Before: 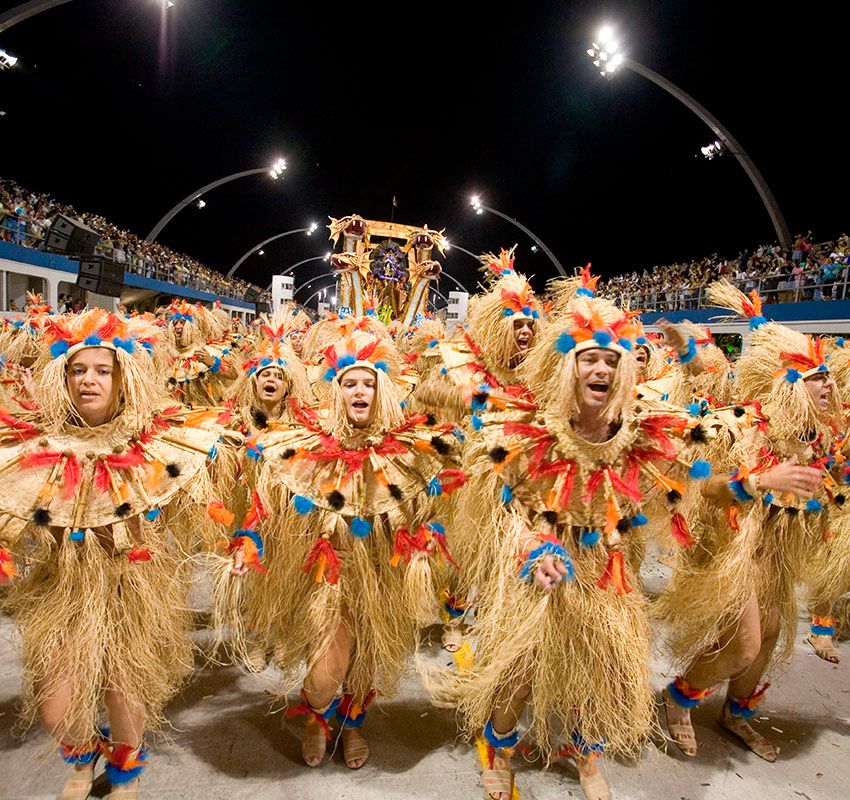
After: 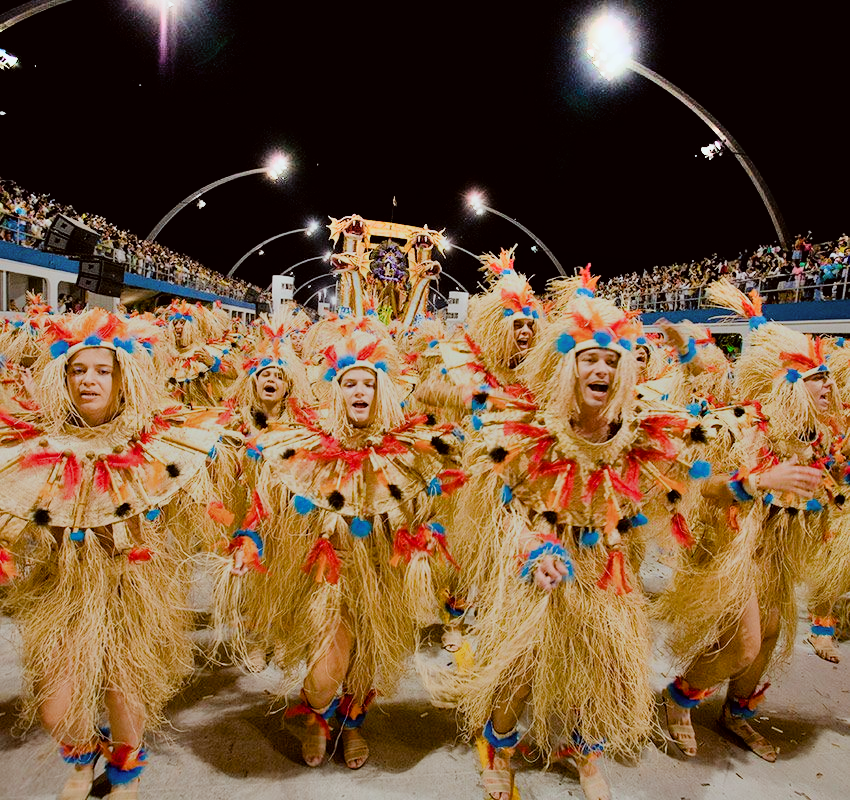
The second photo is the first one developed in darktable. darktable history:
shadows and highlights: shadows 60.12, highlights -60.44, soften with gaussian
color correction: highlights a* -2.99, highlights b* -2.71, shadows a* 2.55, shadows b* 2.73
filmic rgb: black relative exposure -6.95 EV, white relative exposure 5.64 EV, hardness 2.85
color balance rgb: perceptual saturation grading › global saturation 20%, perceptual saturation grading › highlights -25.451%, perceptual saturation grading › shadows 26.217%
